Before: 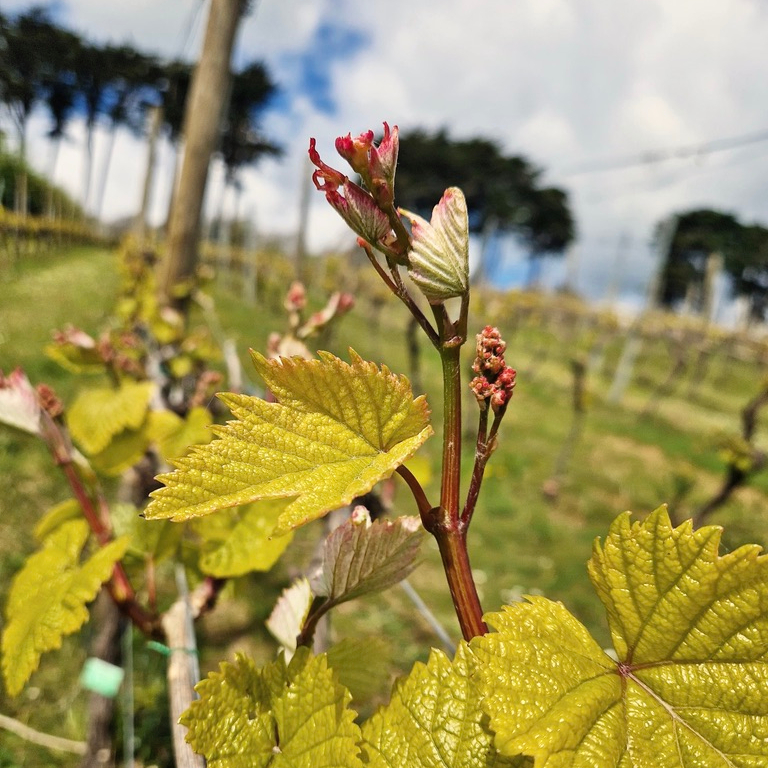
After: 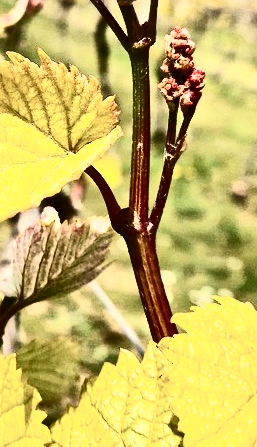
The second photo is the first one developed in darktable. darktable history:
crop: left 40.6%, top 39.01%, right 25.871%, bottom 2.732%
contrast brightness saturation: contrast 0.933, brightness 0.199
color zones: mix -137.5%
